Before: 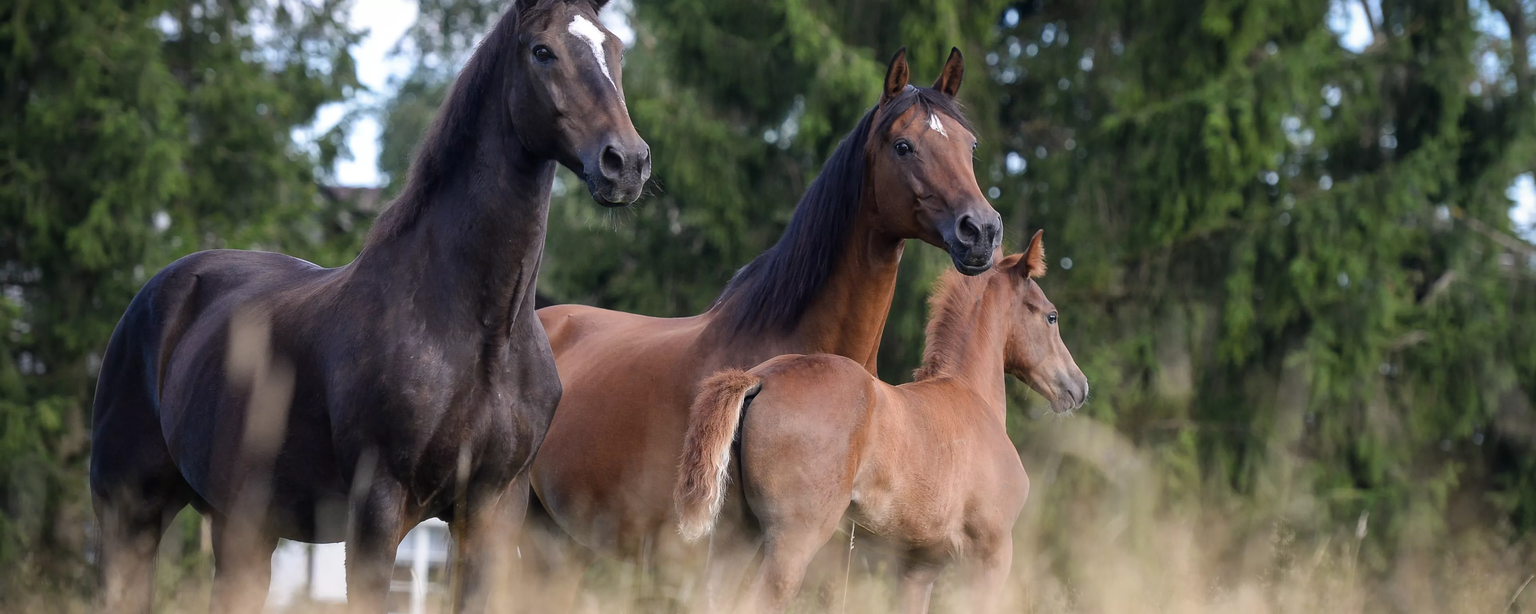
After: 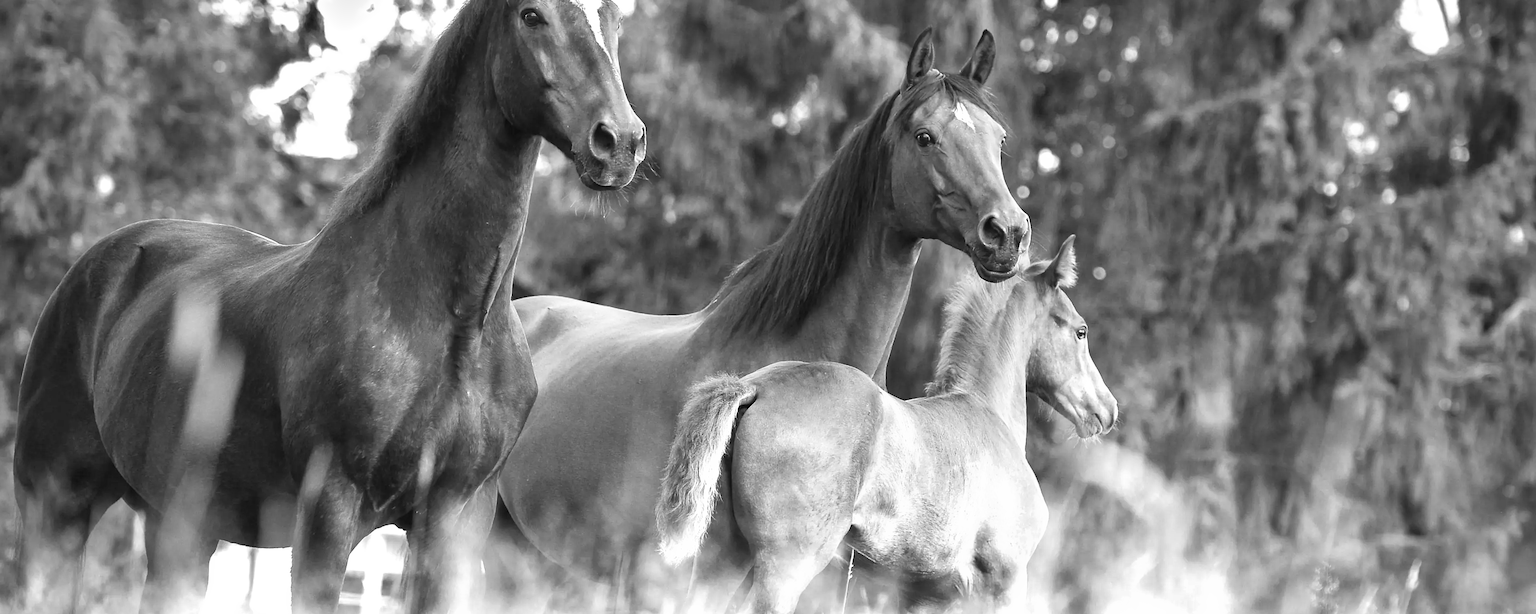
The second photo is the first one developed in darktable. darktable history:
shadows and highlights: shadows color adjustment 97.66%, soften with gaussian
crop and rotate: angle -2.38°
monochrome: on, module defaults
velvia: strength 74%
exposure: black level correction 0, exposure 1.35 EV, compensate exposure bias true, compensate highlight preservation false
